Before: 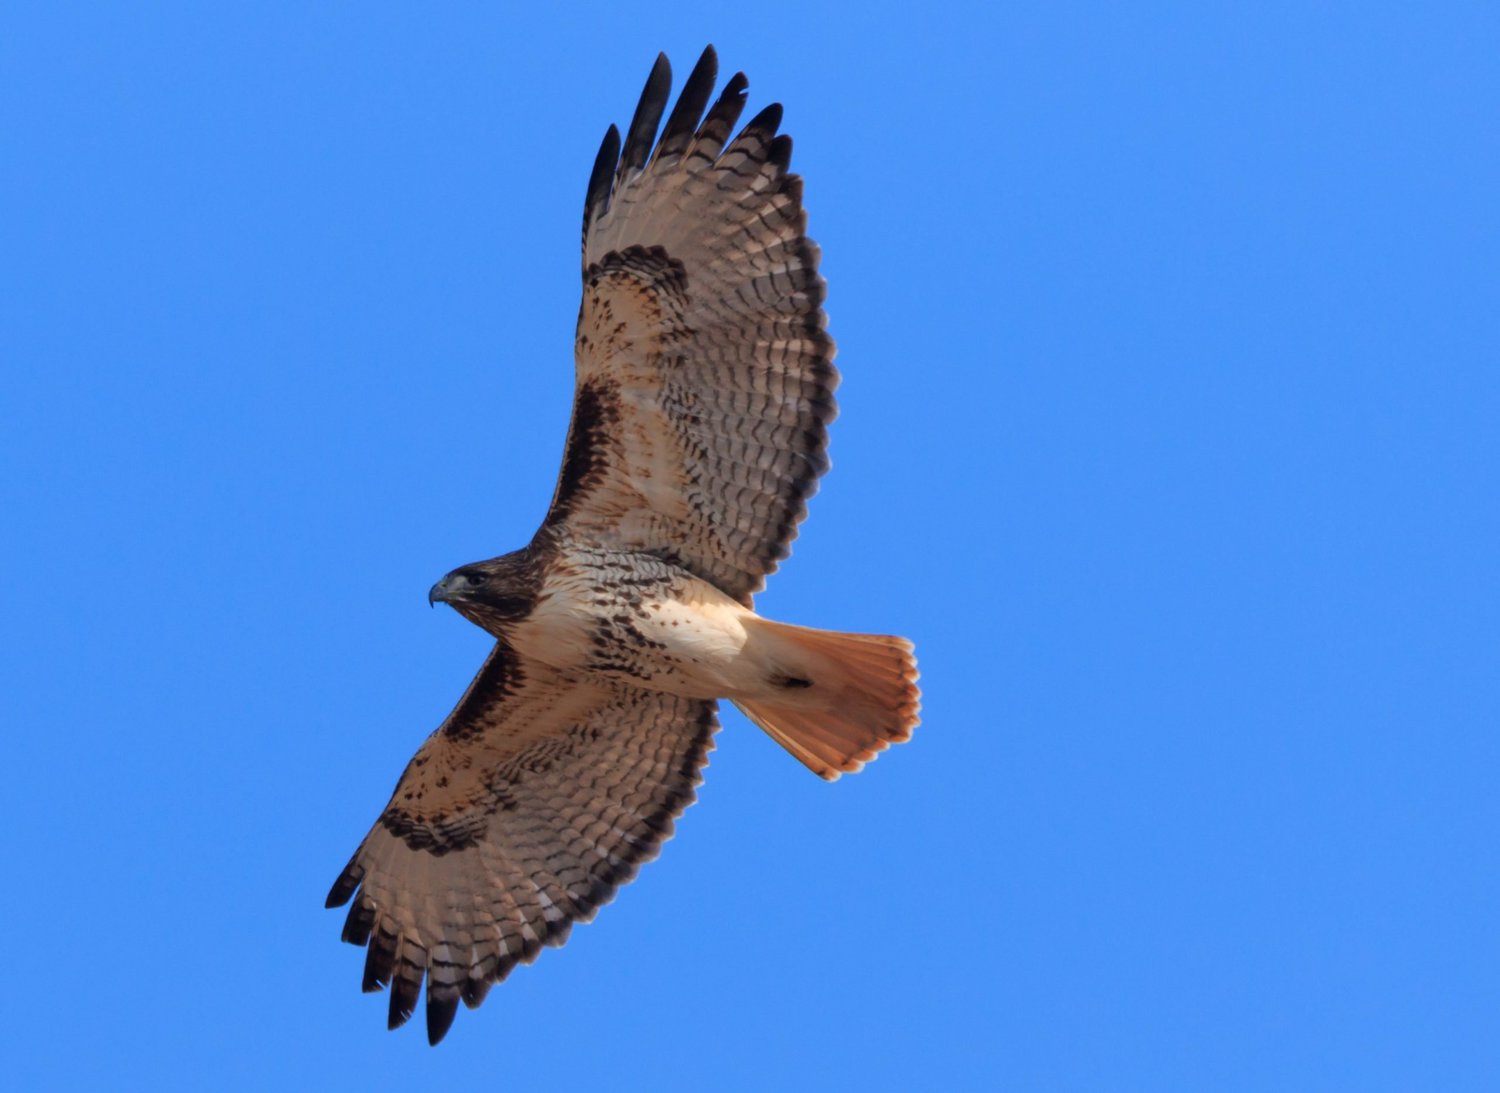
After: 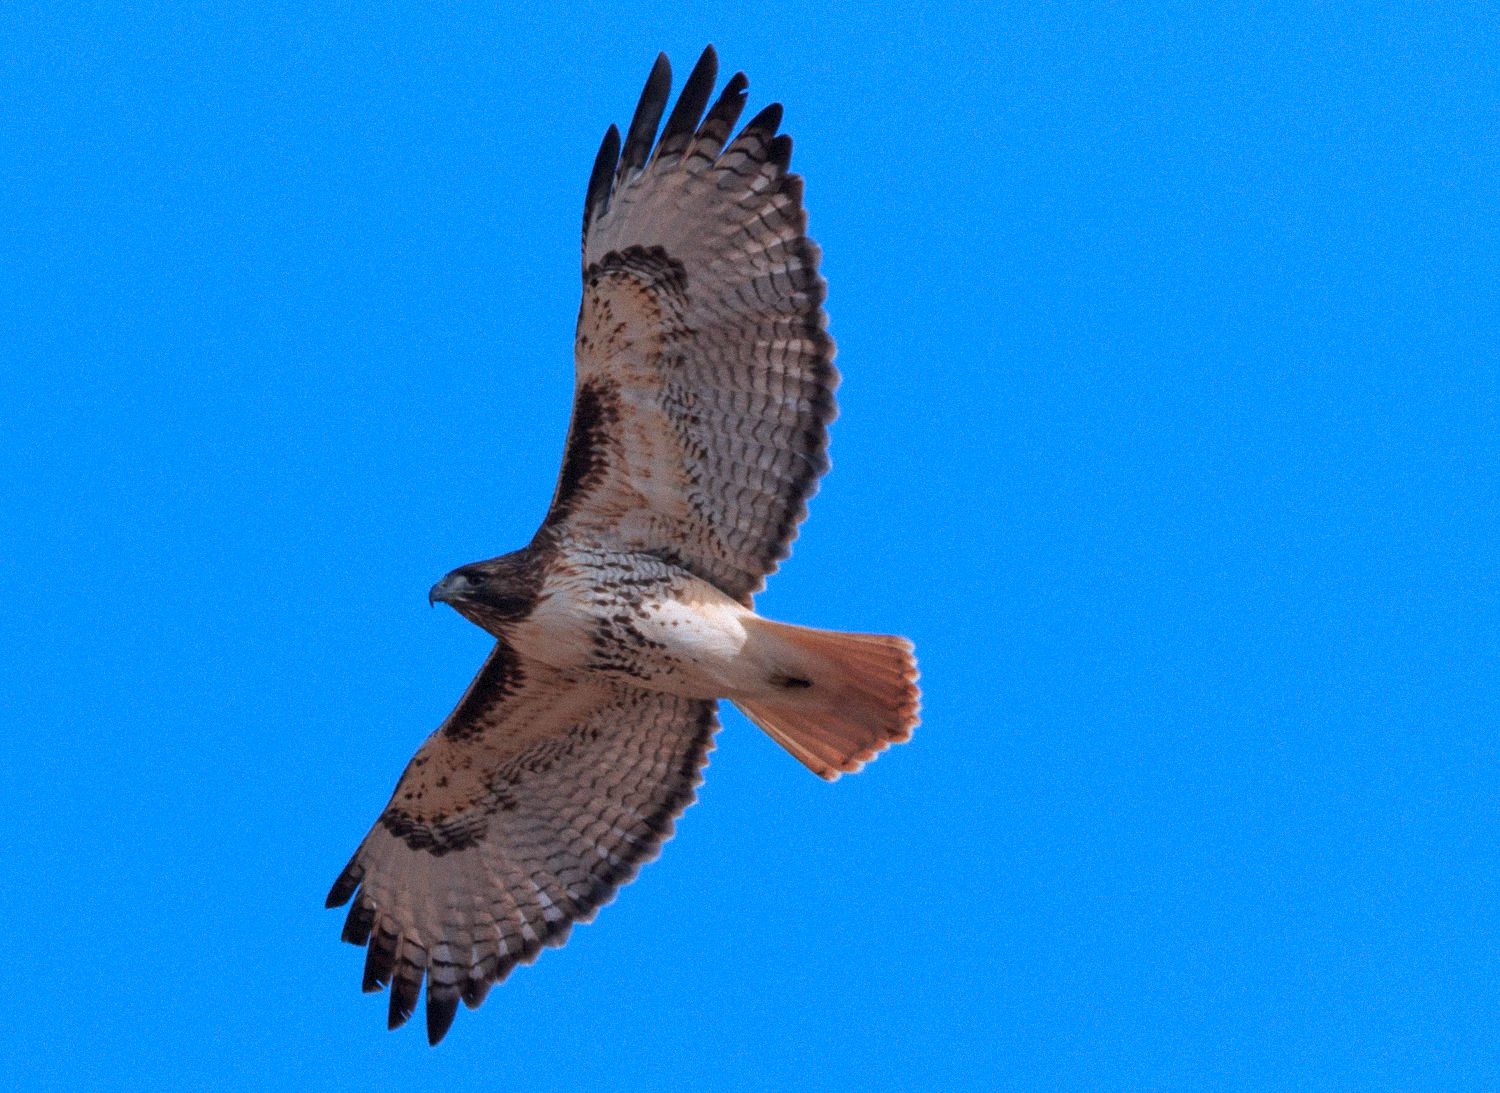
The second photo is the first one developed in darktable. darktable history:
grain: mid-tones bias 0%
color correction: highlights a* -2.24, highlights b* -18.1
